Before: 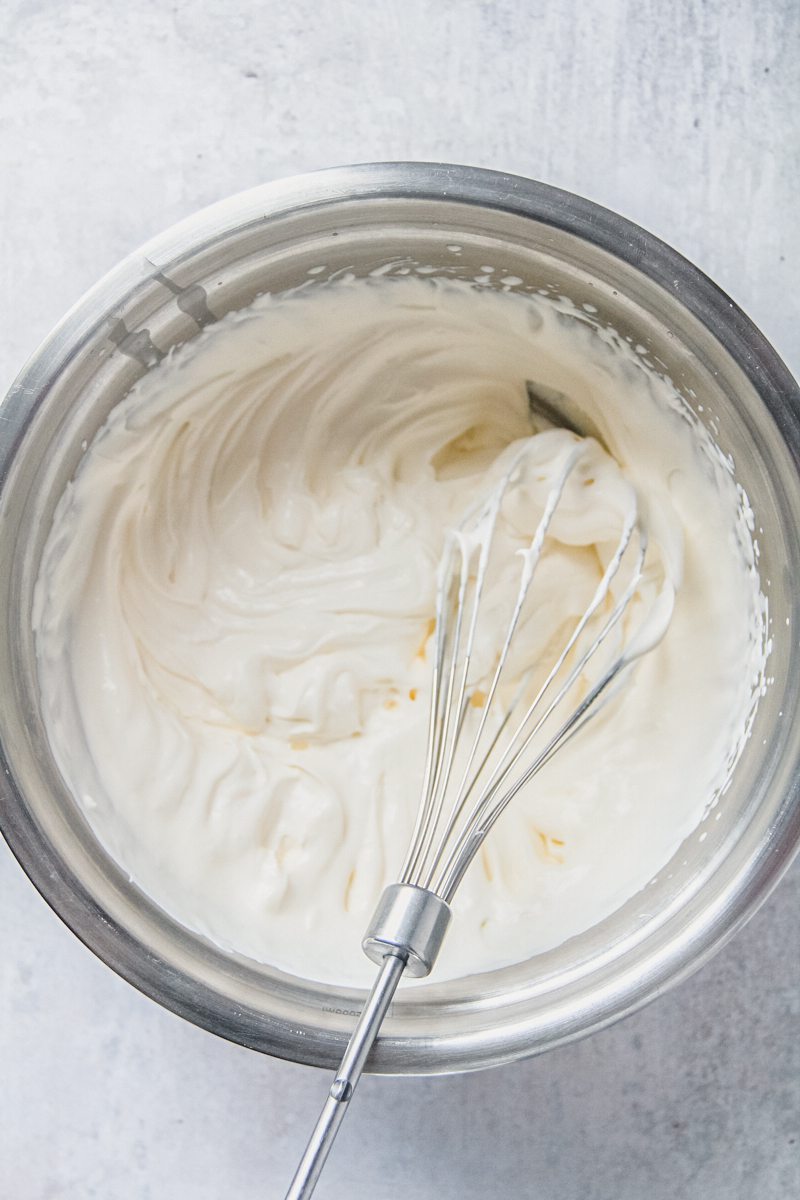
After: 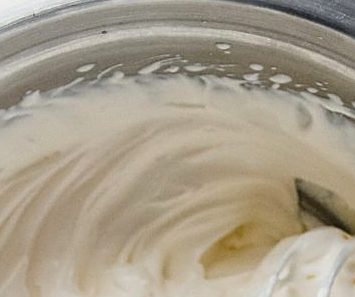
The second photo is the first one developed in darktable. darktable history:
crop: left 28.913%, top 16.86%, right 26.69%, bottom 57.52%
sharpen: on, module defaults
color balance rgb: power › luminance -14.89%, perceptual saturation grading › global saturation 19.858%
